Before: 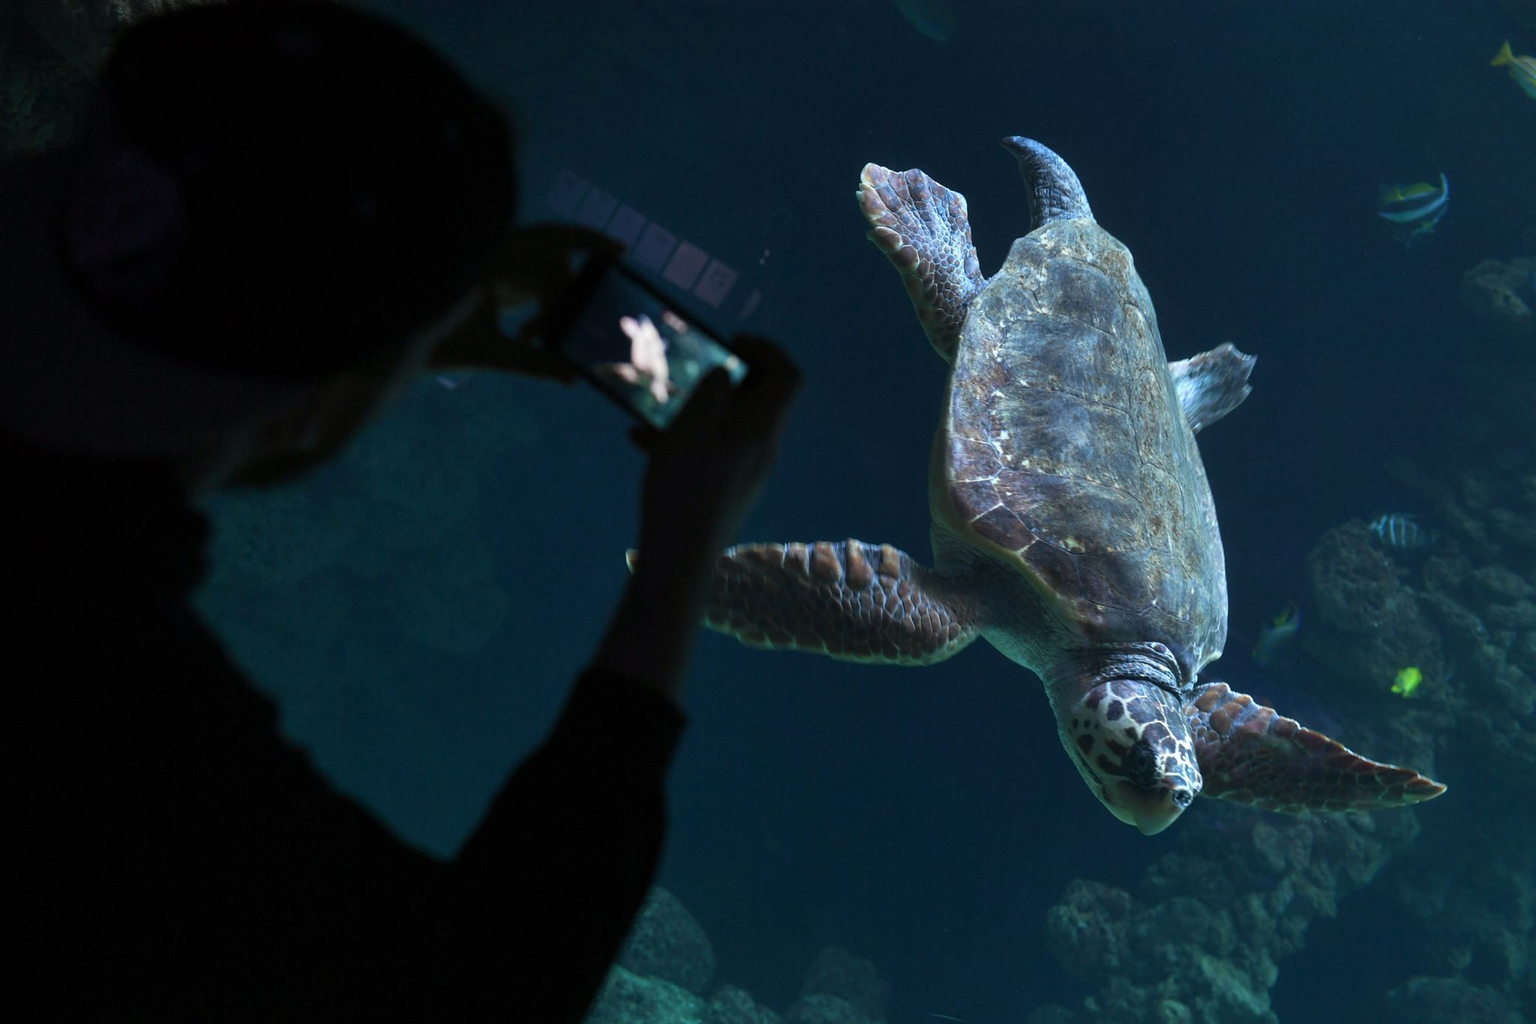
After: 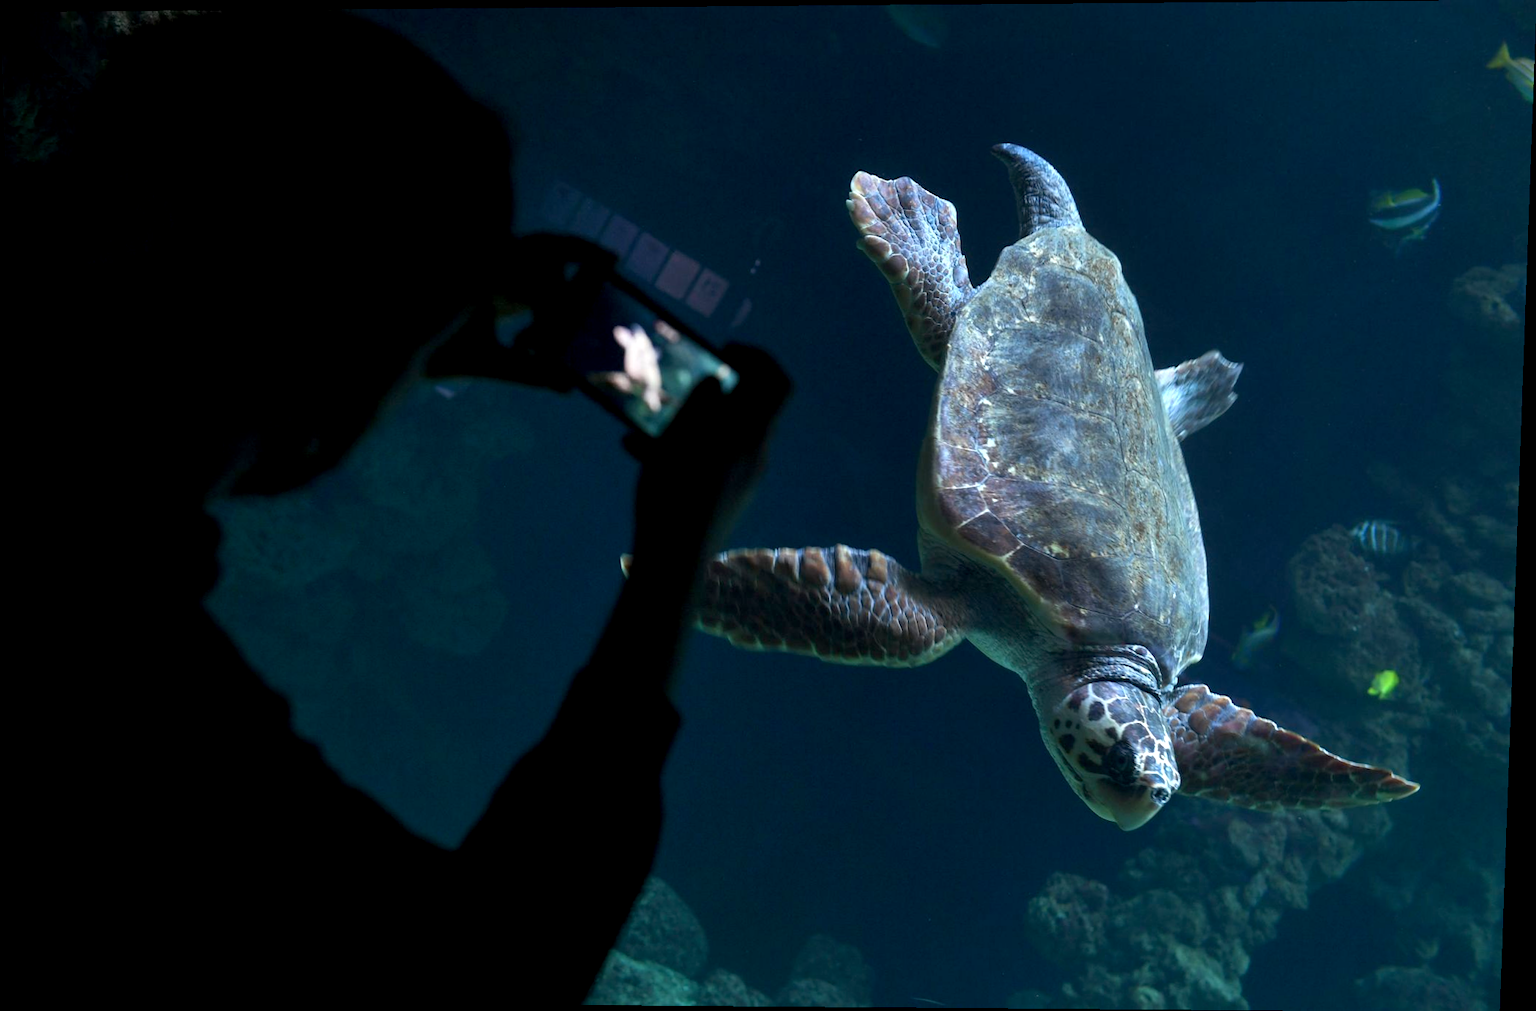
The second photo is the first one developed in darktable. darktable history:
exposure: black level correction 0.005, exposure 0.286 EV, compensate highlight preservation false
rotate and perspective: lens shift (vertical) 0.048, lens shift (horizontal) -0.024, automatic cropping off
